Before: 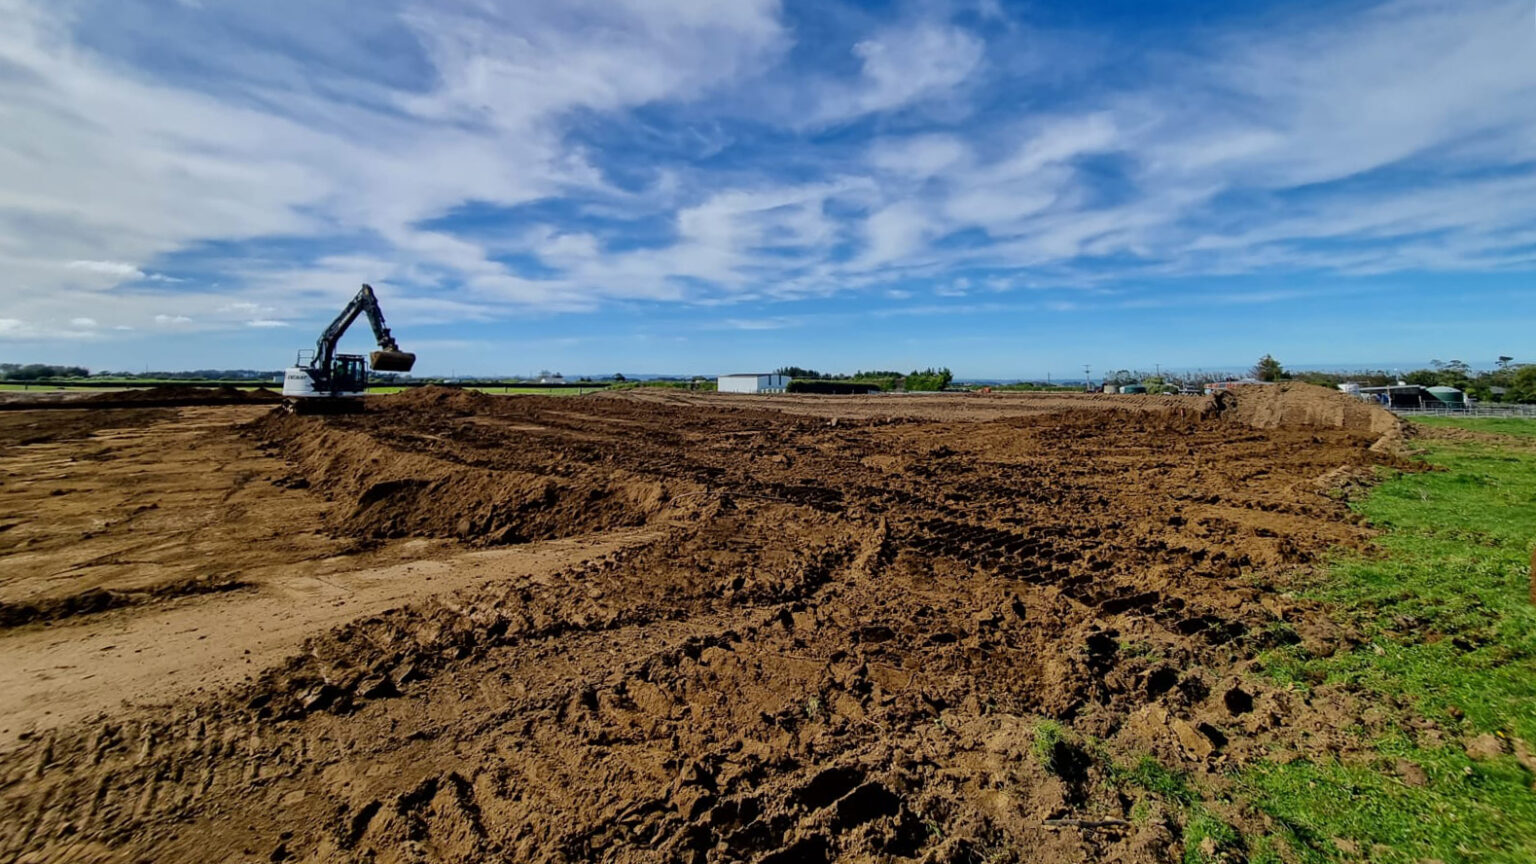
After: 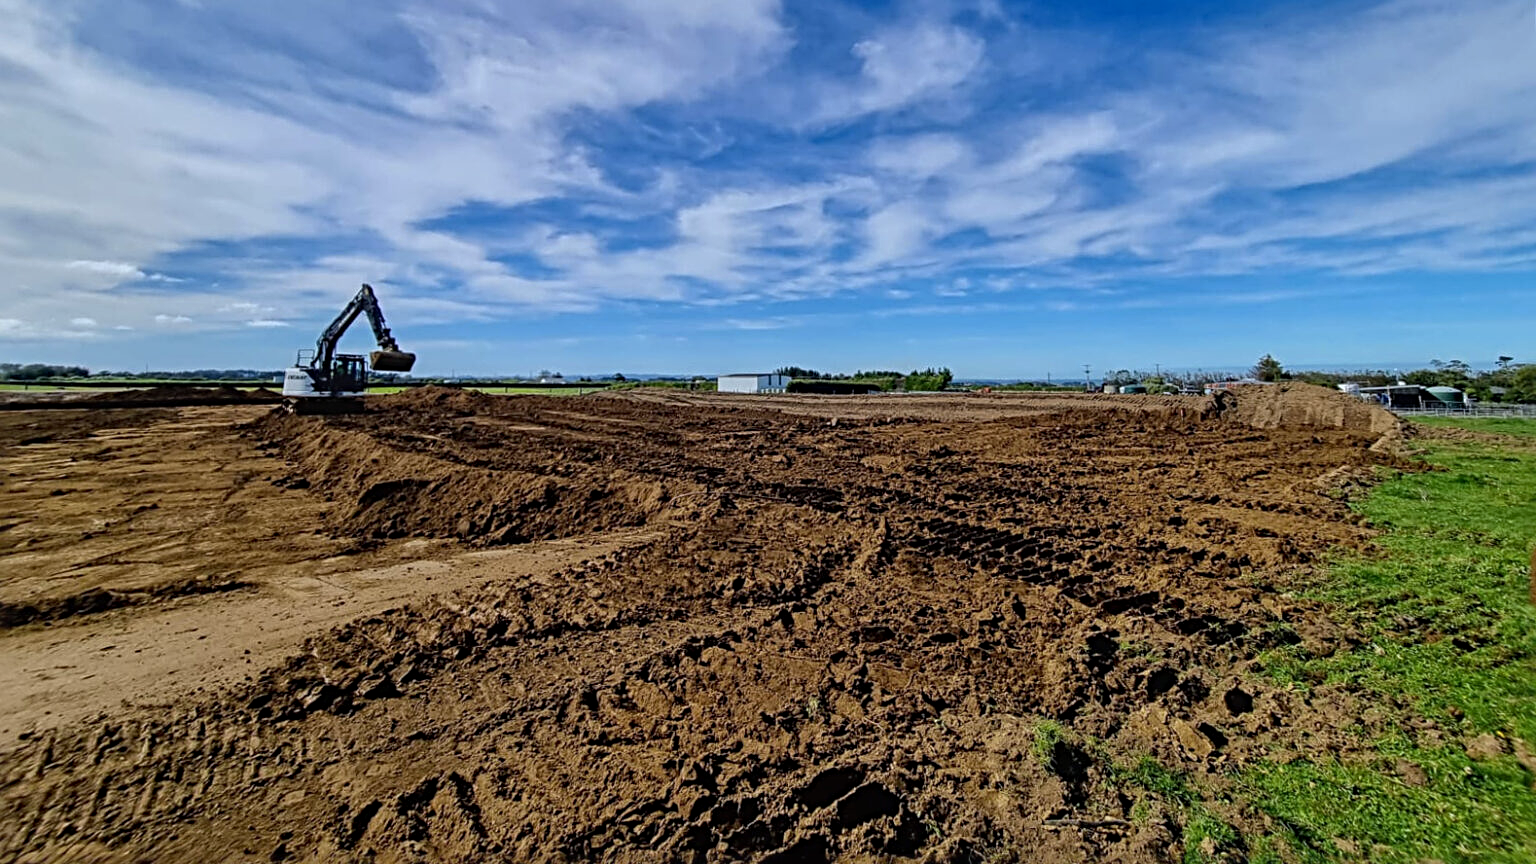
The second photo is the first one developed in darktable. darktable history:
white balance: red 0.974, blue 1.044
local contrast: detail 110%
sharpen: radius 4
